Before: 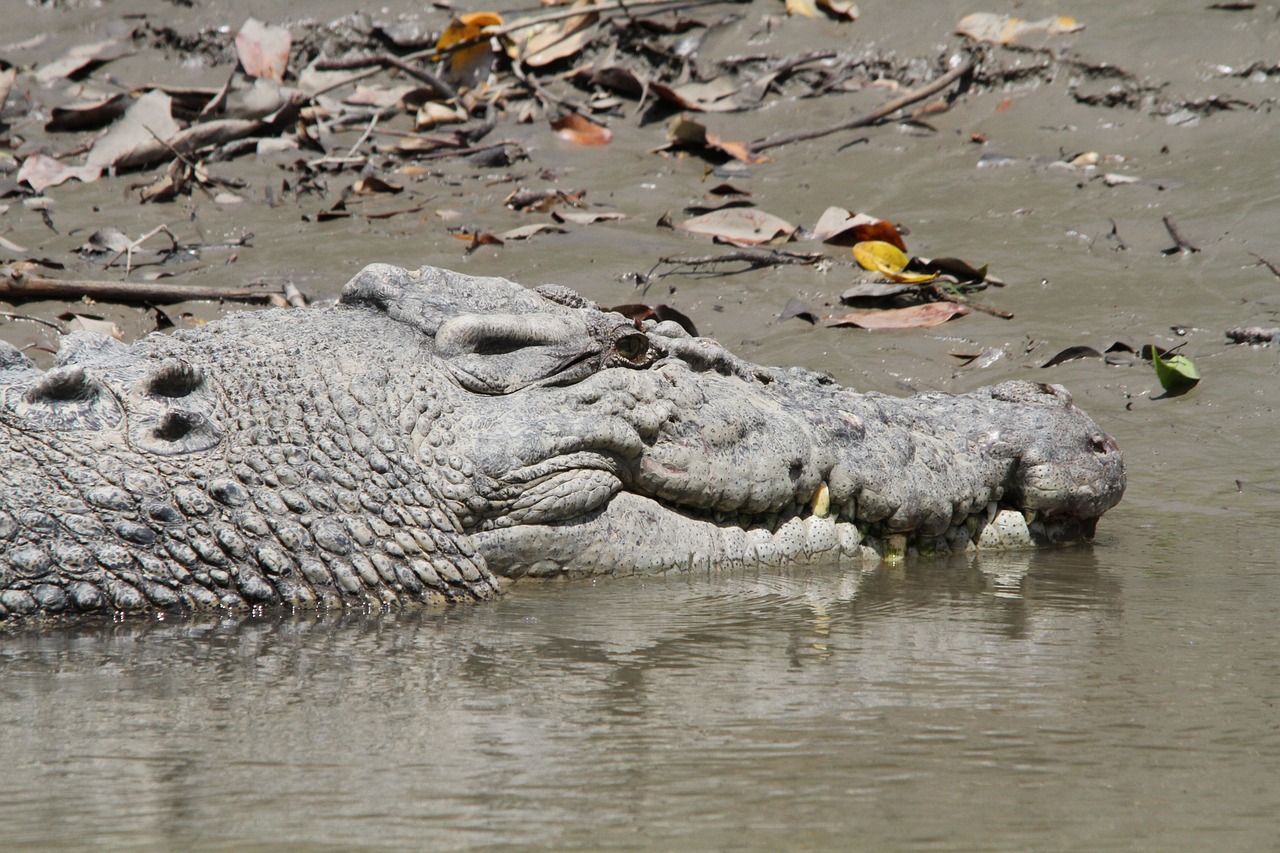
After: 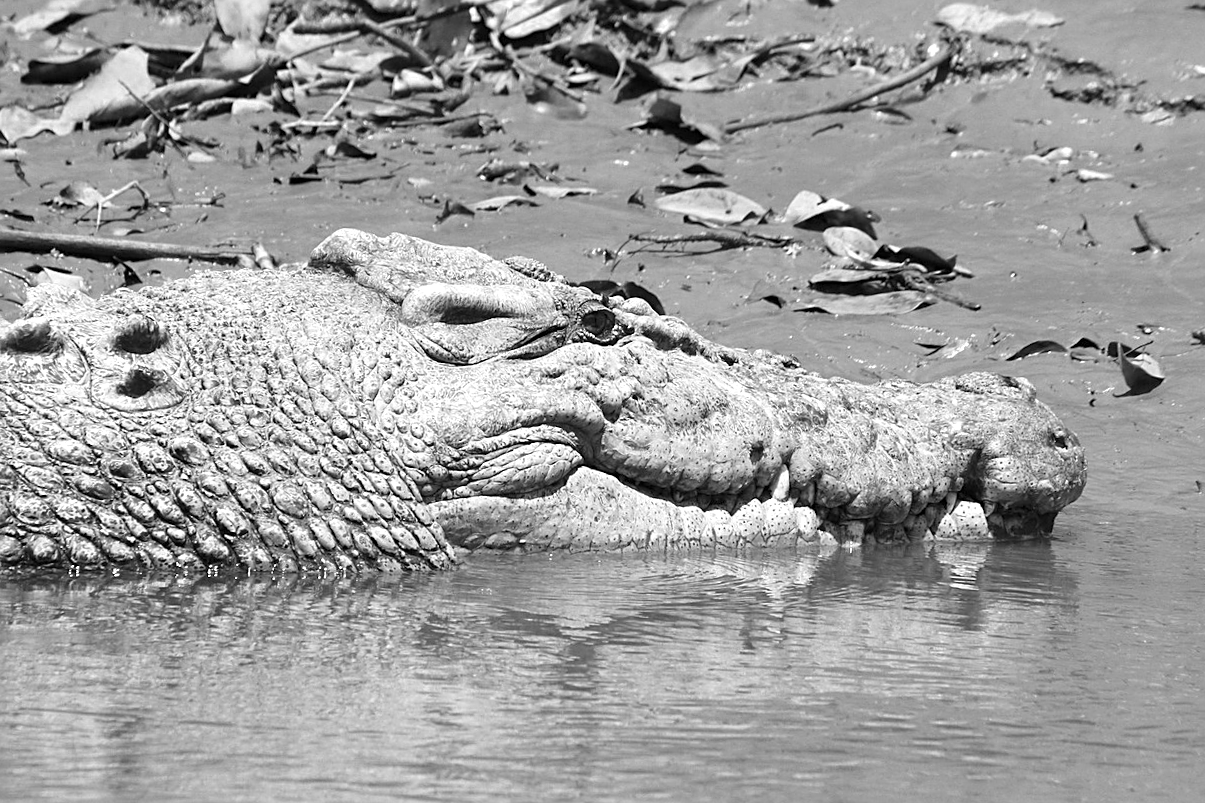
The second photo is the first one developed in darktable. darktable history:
crop and rotate: angle -2.38°
sharpen: on, module defaults
monochrome: on, module defaults
exposure: black level correction 0, exposure 0.6 EV, compensate highlight preservation false
color balance rgb: perceptual saturation grading › global saturation 30%, global vibrance 10%
color zones: curves: ch0 [(0, 0.363) (0.128, 0.373) (0.25, 0.5) (0.402, 0.407) (0.521, 0.525) (0.63, 0.559) (0.729, 0.662) (0.867, 0.471)]; ch1 [(0, 0.515) (0.136, 0.618) (0.25, 0.5) (0.378, 0) (0.516, 0) (0.622, 0.593) (0.737, 0.819) (0.87, 0.593)]; ch2 [(0, 0.529) (0.128, 0.471) (0.282, 0.451) (0.386, 0.662) (0.516, 0.525) (0.633, 0.554) (0.75, 0.62) (0.875, 0.441)]
white balance: emerald 1
